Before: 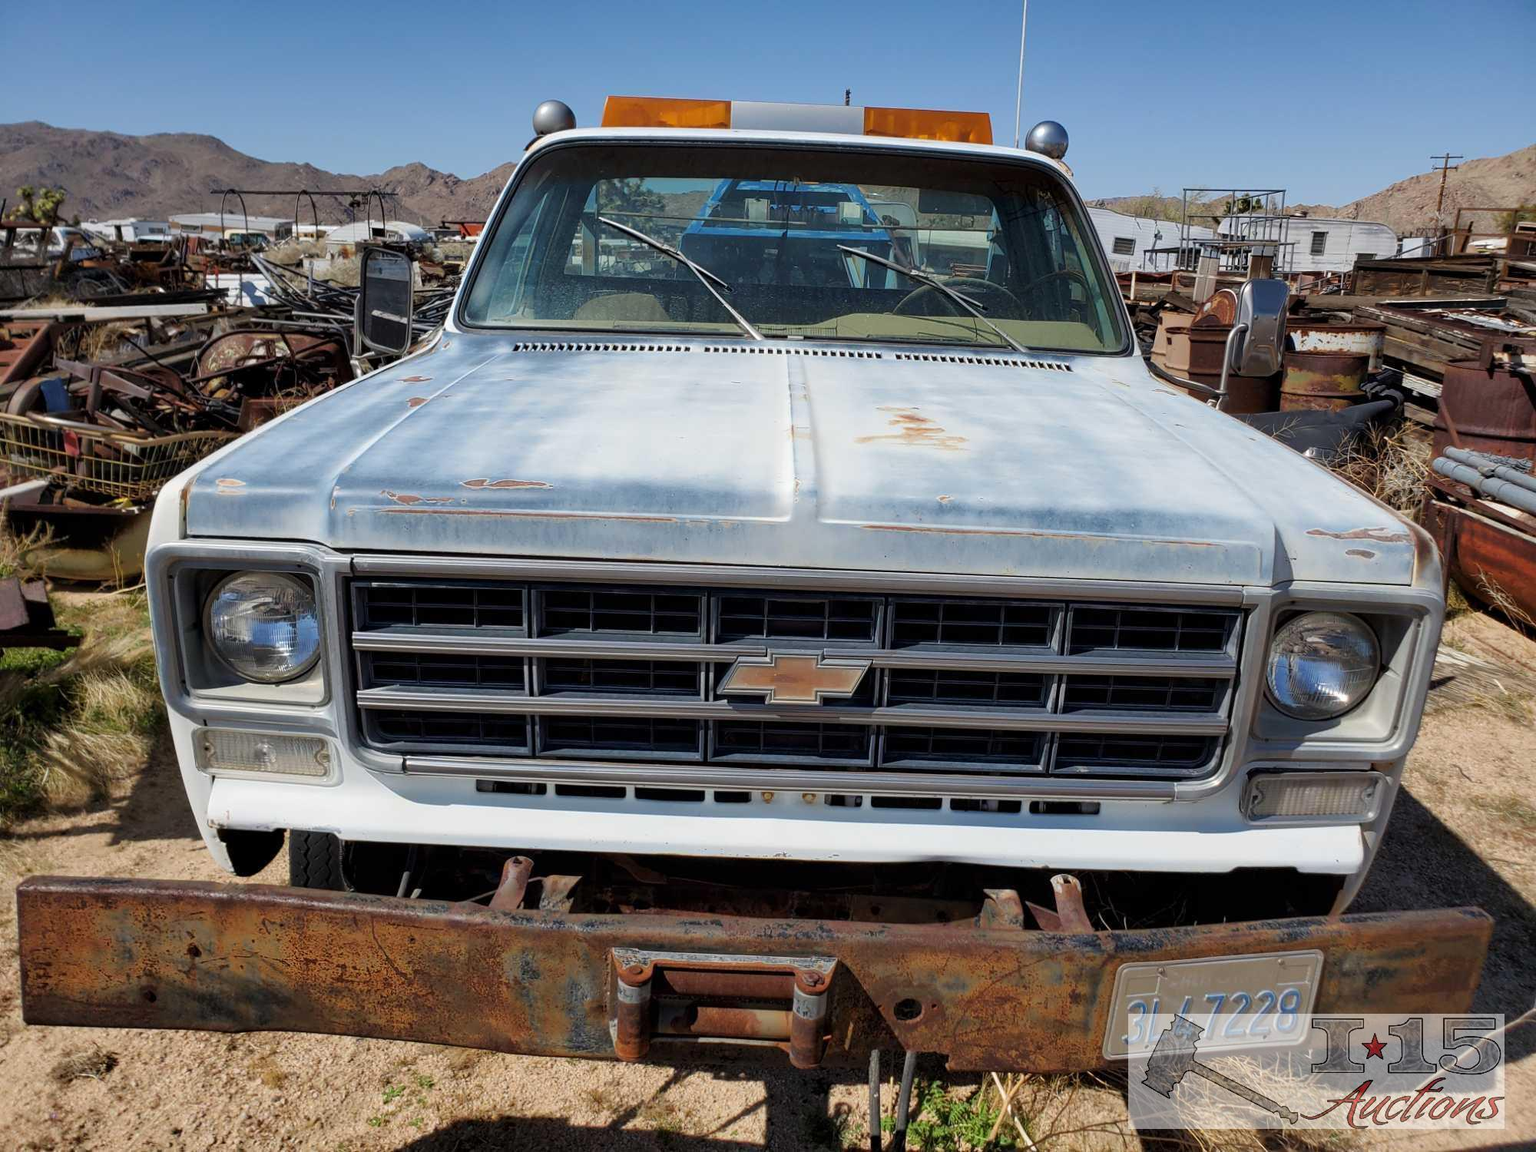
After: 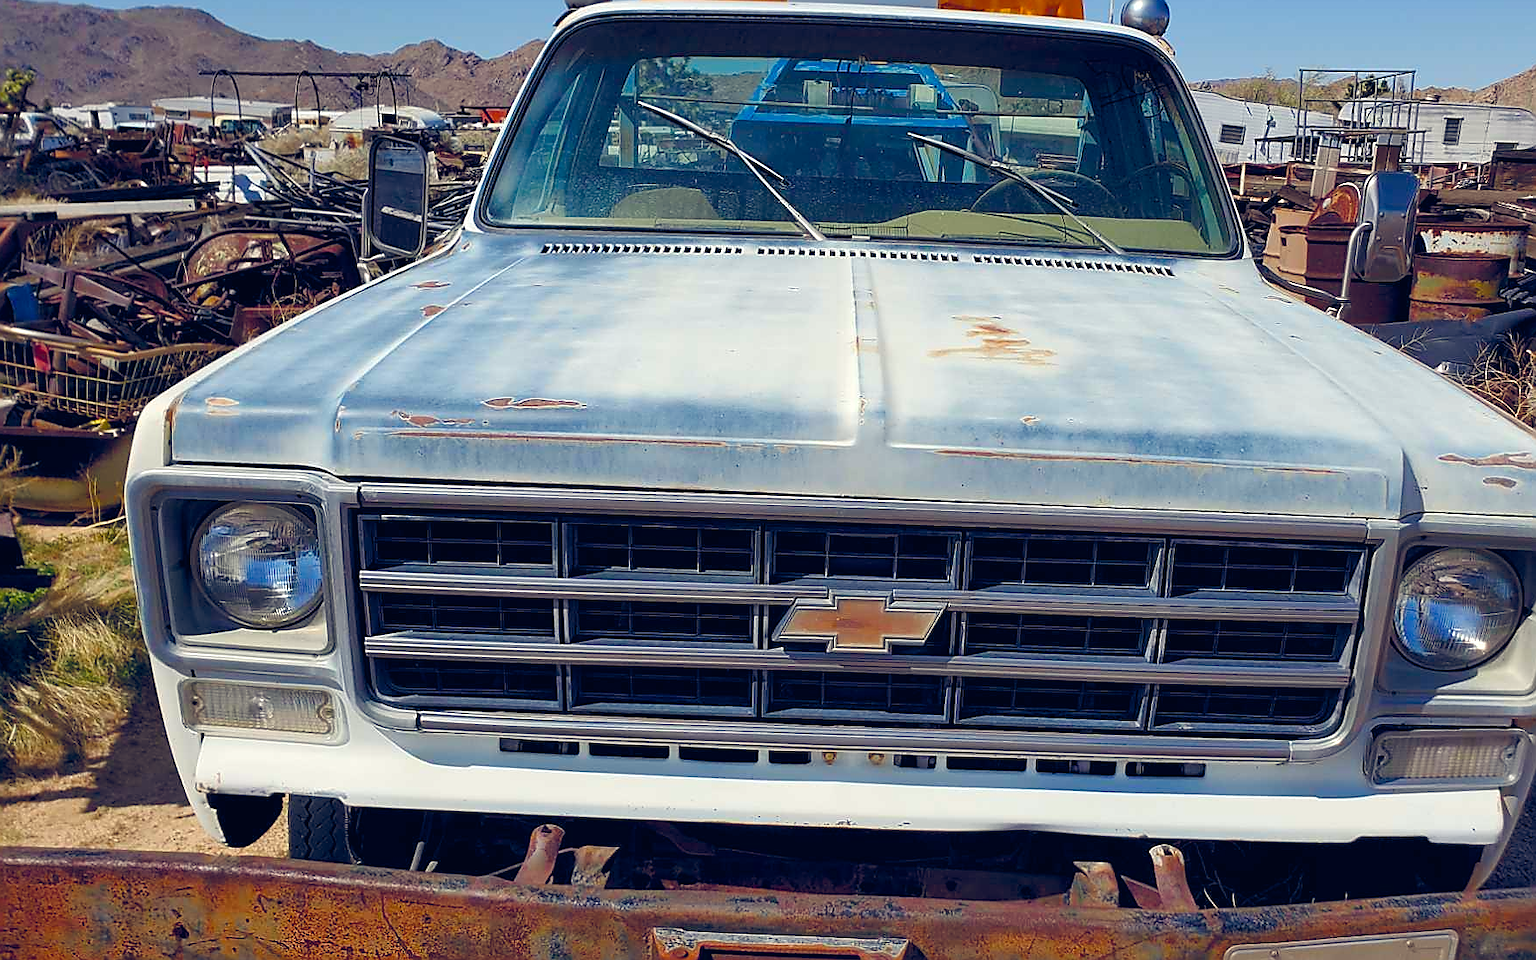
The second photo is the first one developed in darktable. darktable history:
sharpen: radius 1.376, amount 1.266, threshold 0.74
crop and rotate: left 2.297%, top 11.075%, right 9.275%, bottom 15.174%
color balance rgb: shadows lift › chroma 3.052%, shadows lift › hue 281.53°, highlights gain › luminance 6.153%, highlights gain › chroma 2.526%, highlights gain › hue 87.33°, global offset › luminance 0.407%, global offset › chroma 0.204%, global offset › hue 254.51°, perceptual saturation grading › global saturation 20%, perceptual saturation grading › highlights -14.26%, perceptual saturation grading › shadows 49.53%, global vibrance 20%
